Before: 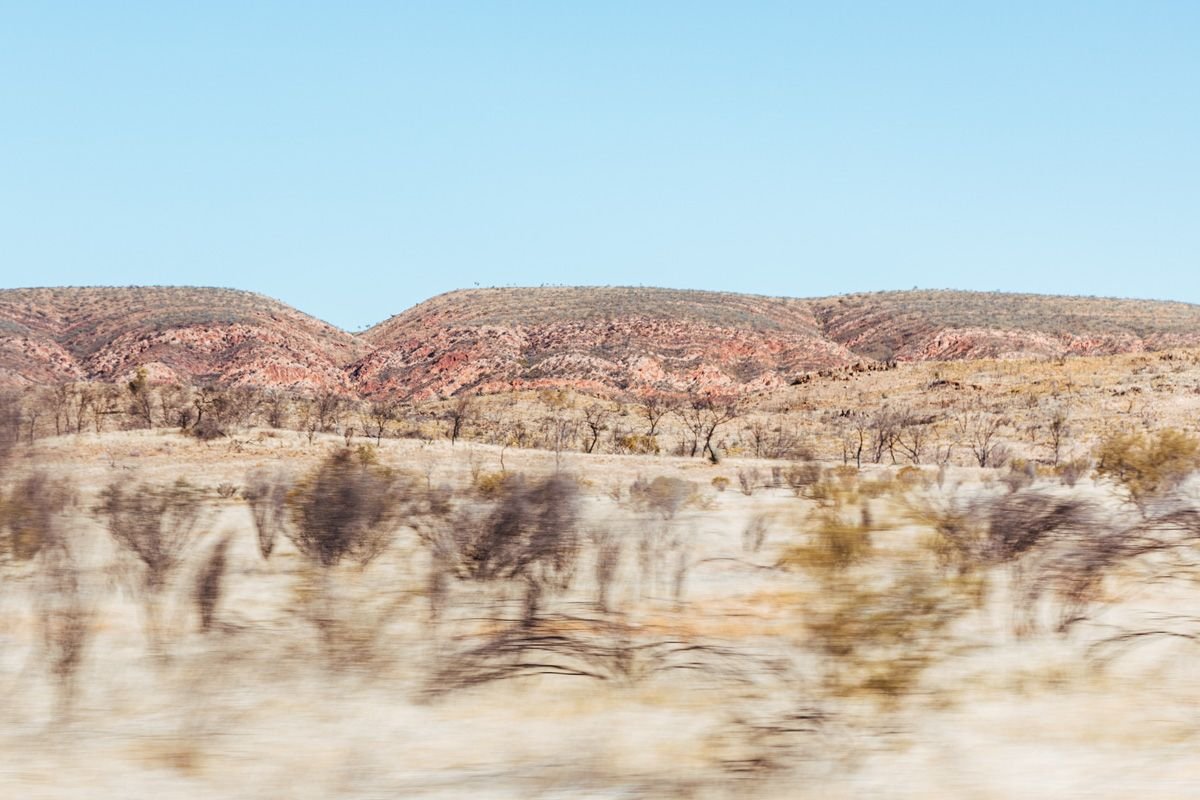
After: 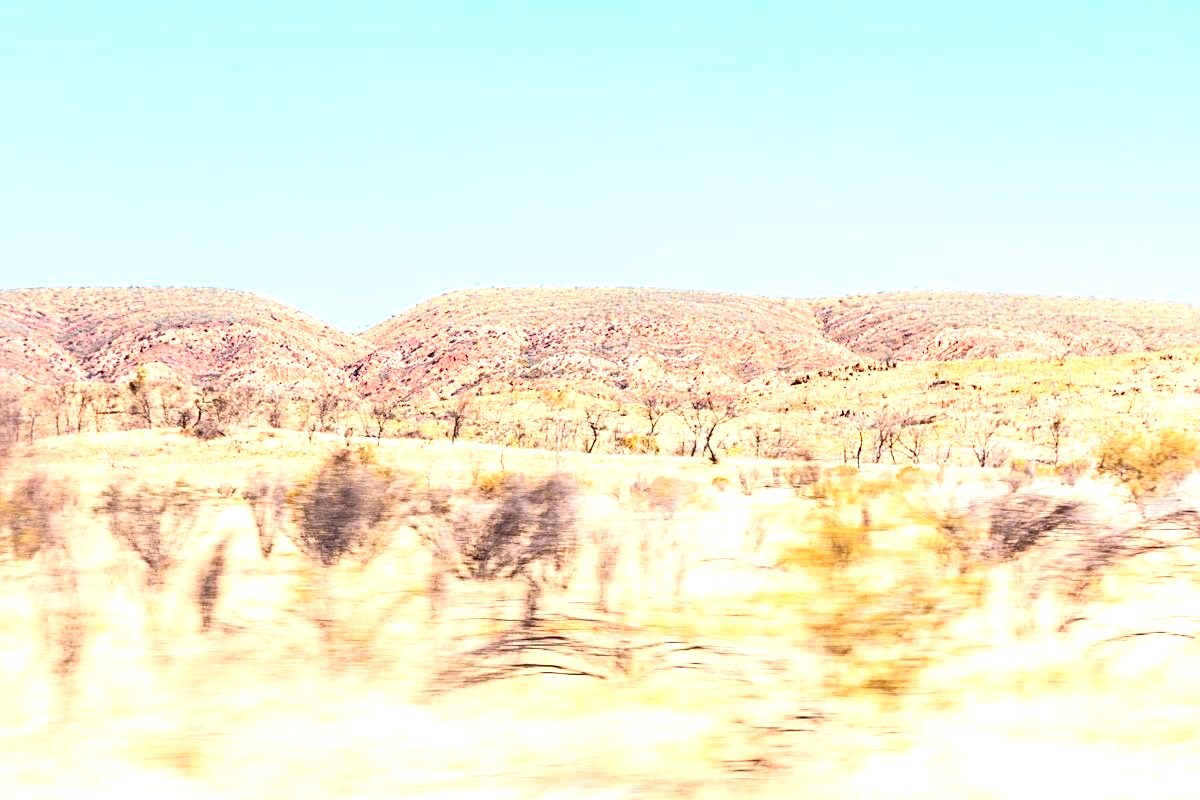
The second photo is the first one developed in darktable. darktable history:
color correction: highlights a* -0.124, highlights b* 0.142
contrast brightness saturation: contrast 0.202, brightness 0.161, saturation 0.219
exposure: black level correction 0, exposure 1.104 EV, compensate highlight preservation false
haze removal: compatibility mode true, adaptive false
sharpen: amount 0.206
